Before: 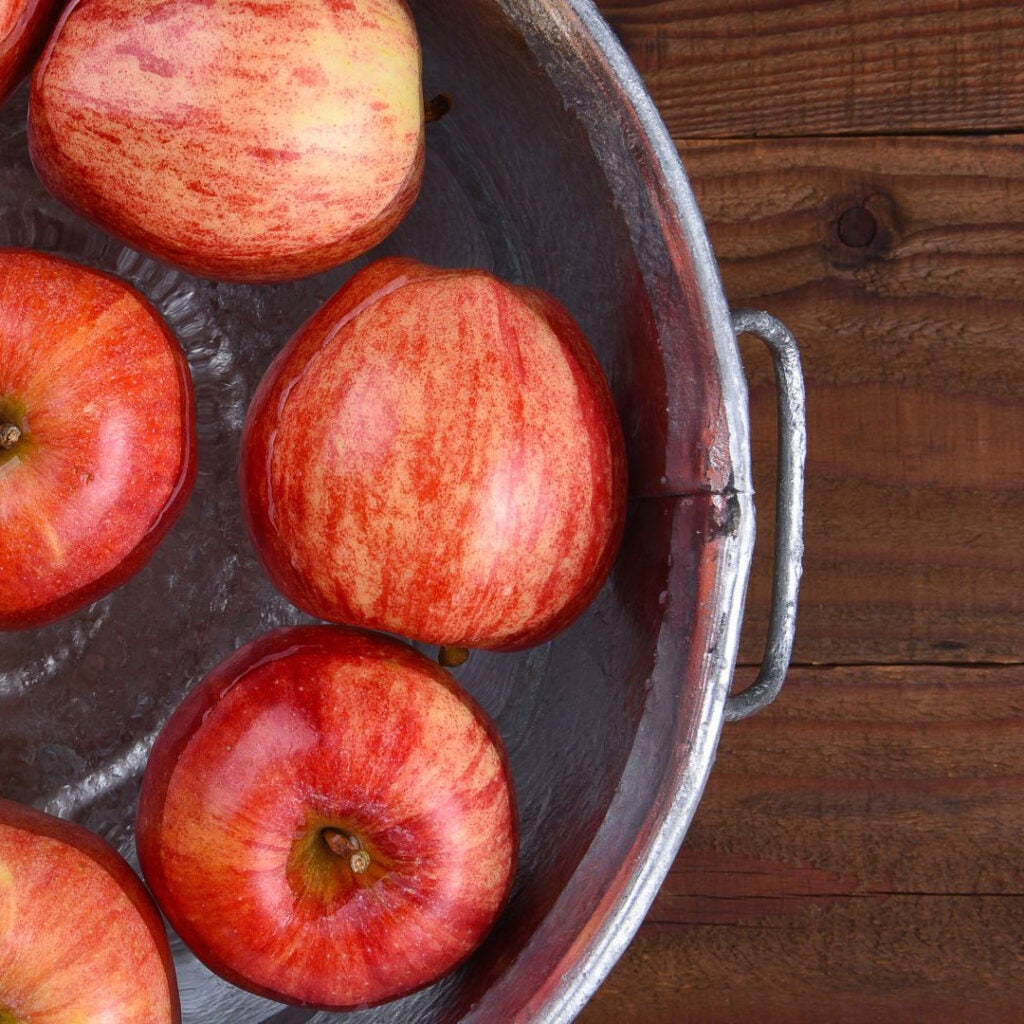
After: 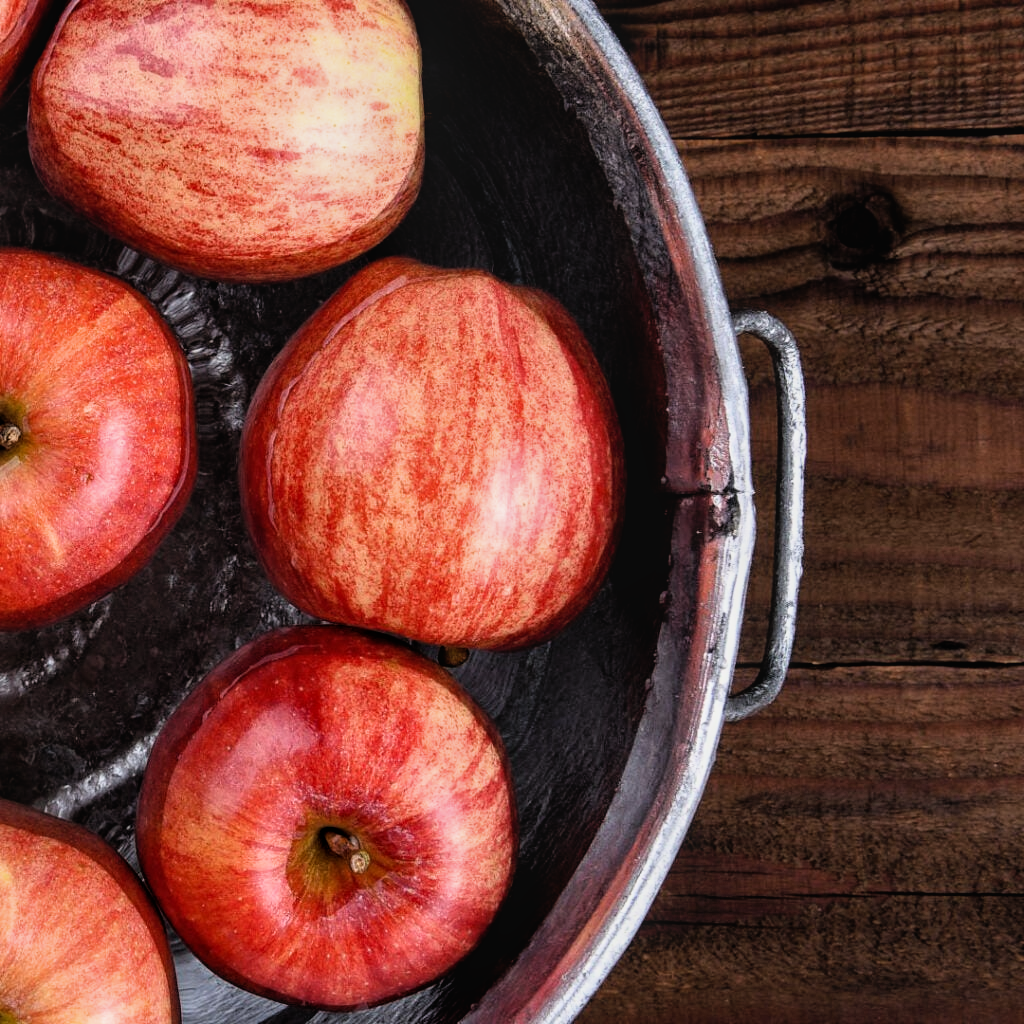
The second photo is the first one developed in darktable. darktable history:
local contrast: detail 110%
filmic rgb: black relative exposure -3.64 EV, white relative exposure 2.44 EV, hardness 3.29
